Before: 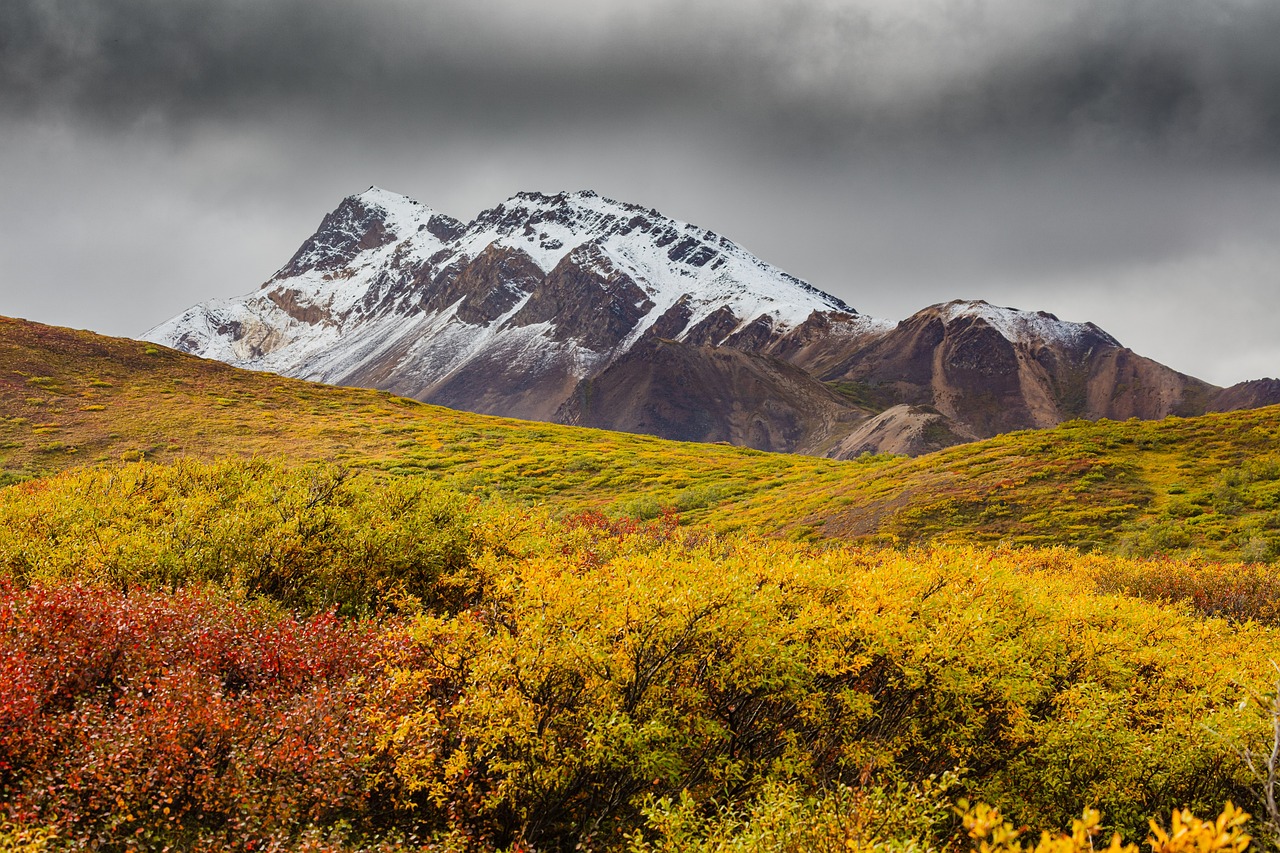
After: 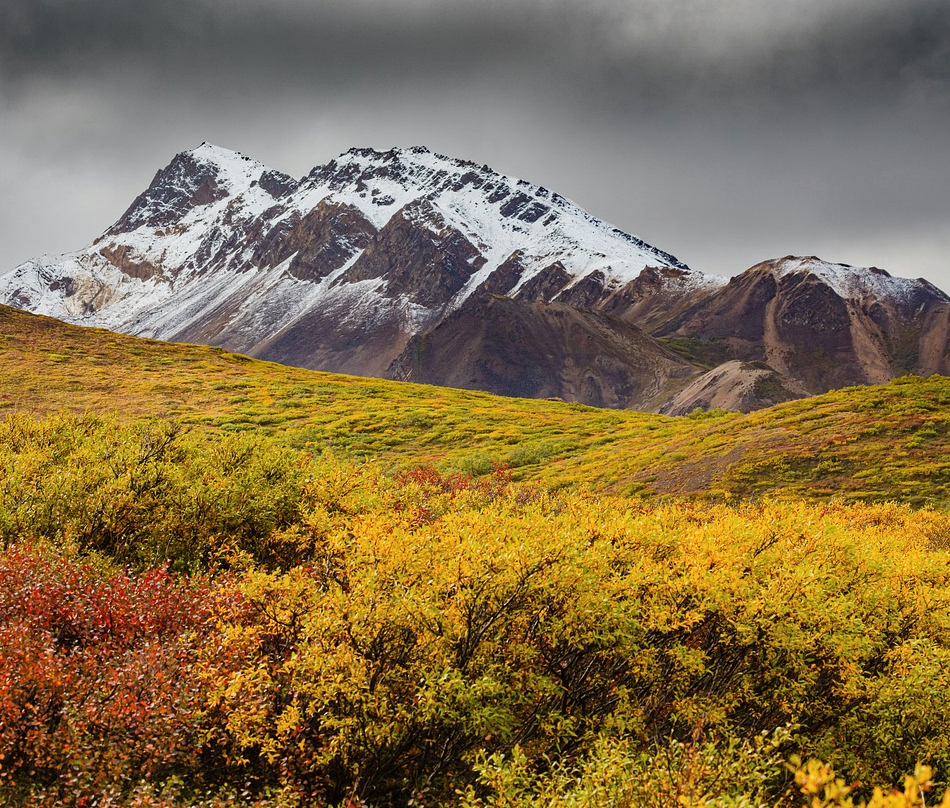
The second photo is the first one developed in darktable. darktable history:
haze removal: compatibility mode true, adaptive false
crop and rotate: left 13.15%, top 5.251%, right 12.609%
contrast brightness saturation: saturation -0.05
